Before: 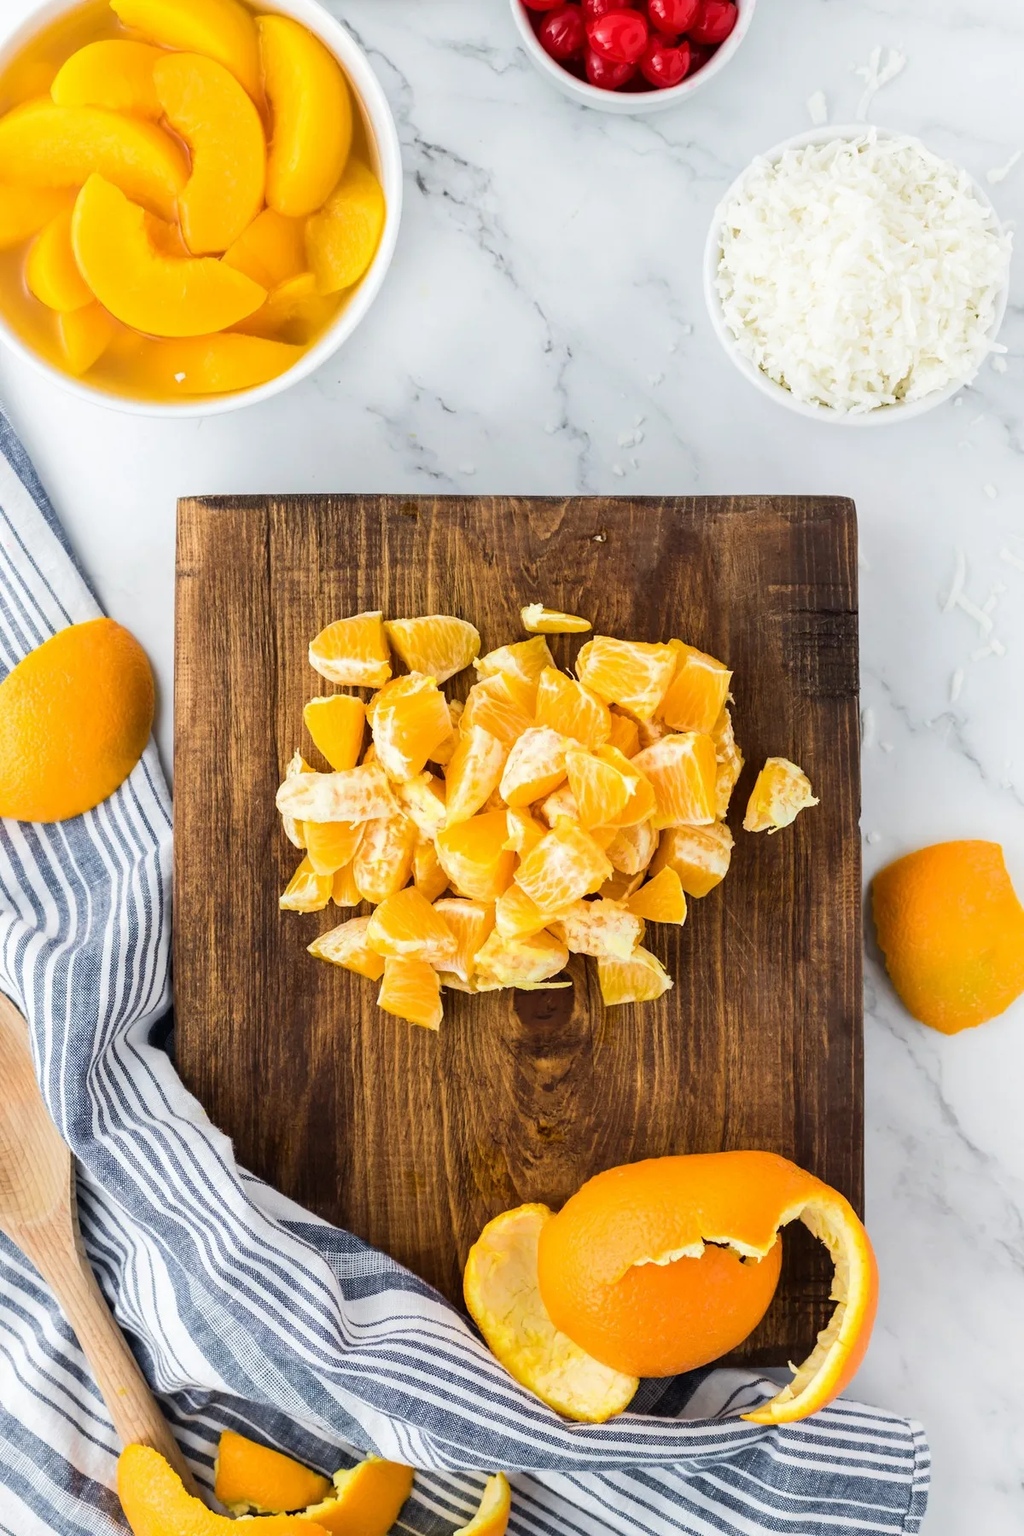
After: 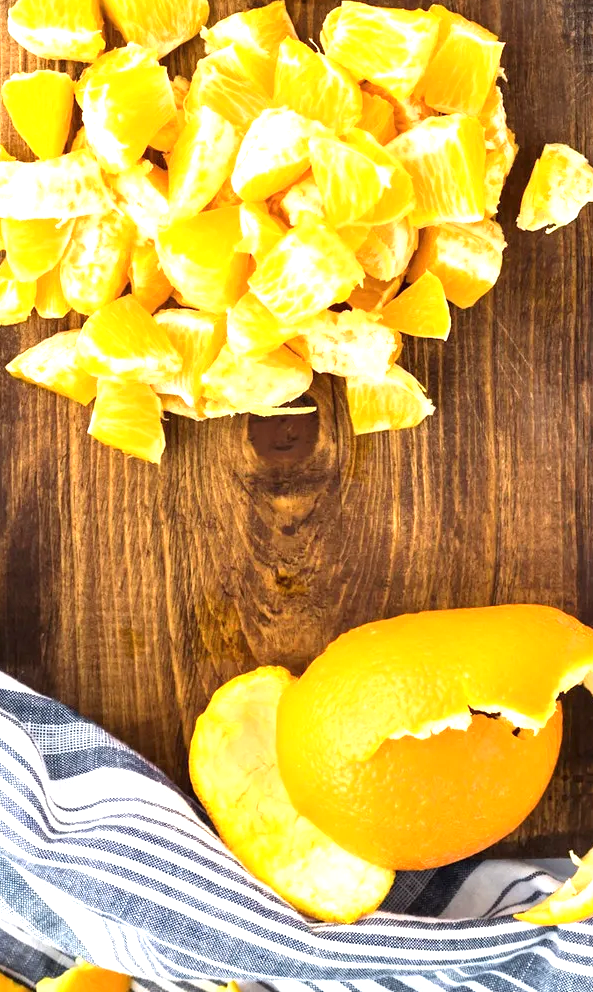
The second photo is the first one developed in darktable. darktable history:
exposure: black level correction 0, exposure 1 EV, compensate highlight preservation false
crop: left 29.569%, top 41.358%, right 20.971%, bottom 3.511%
